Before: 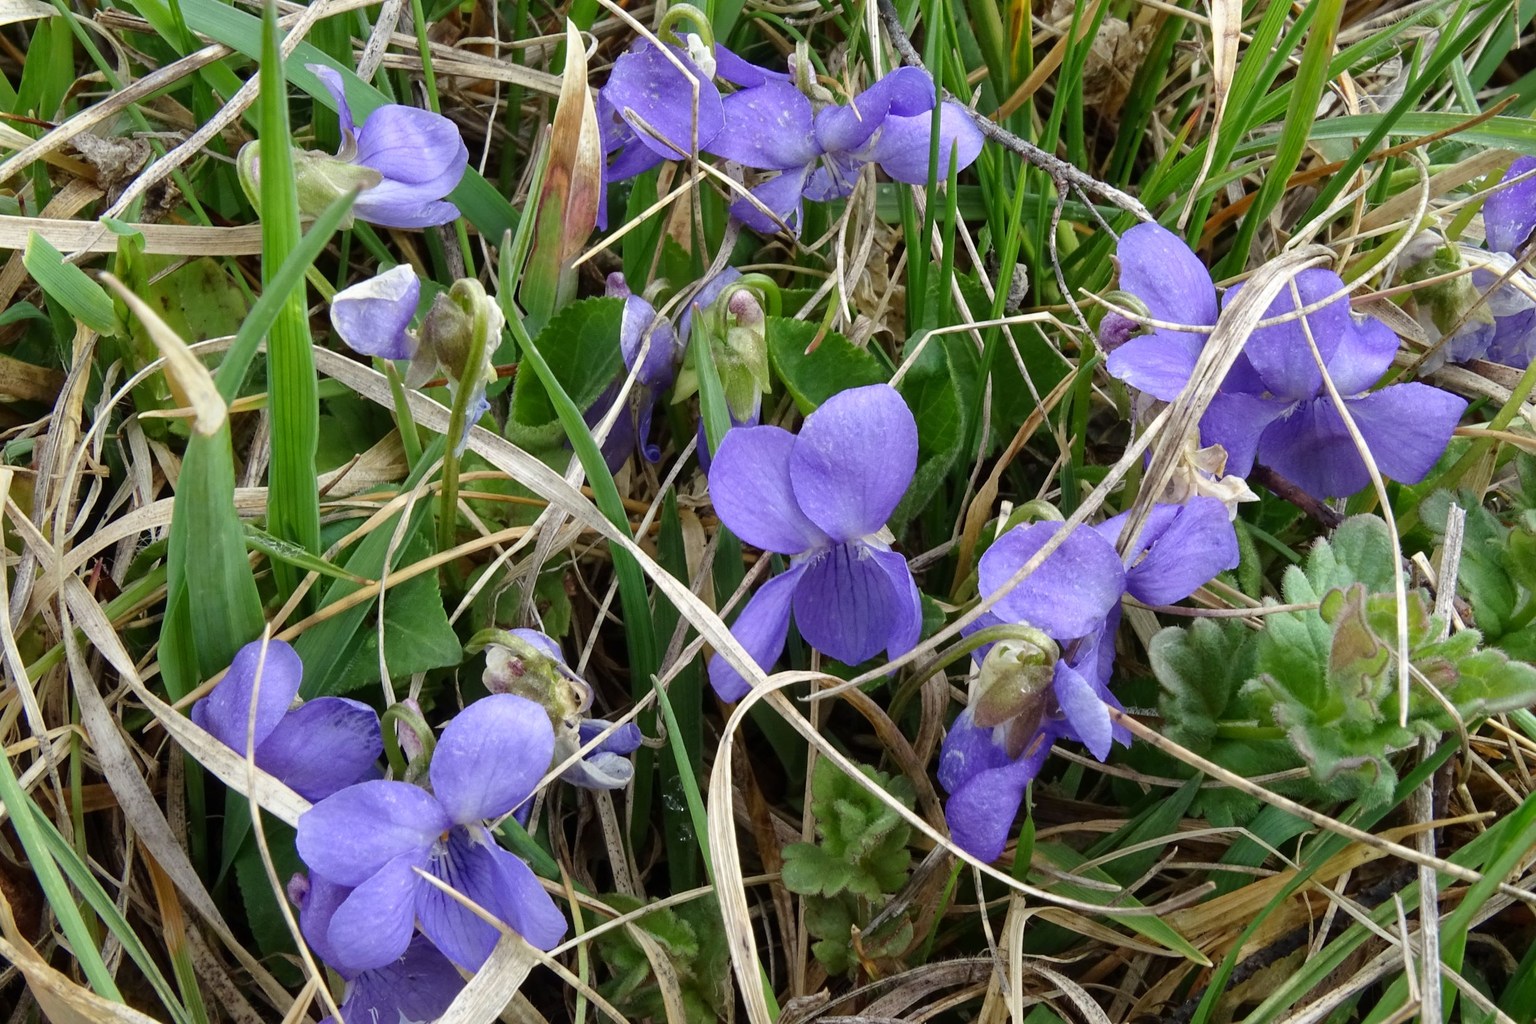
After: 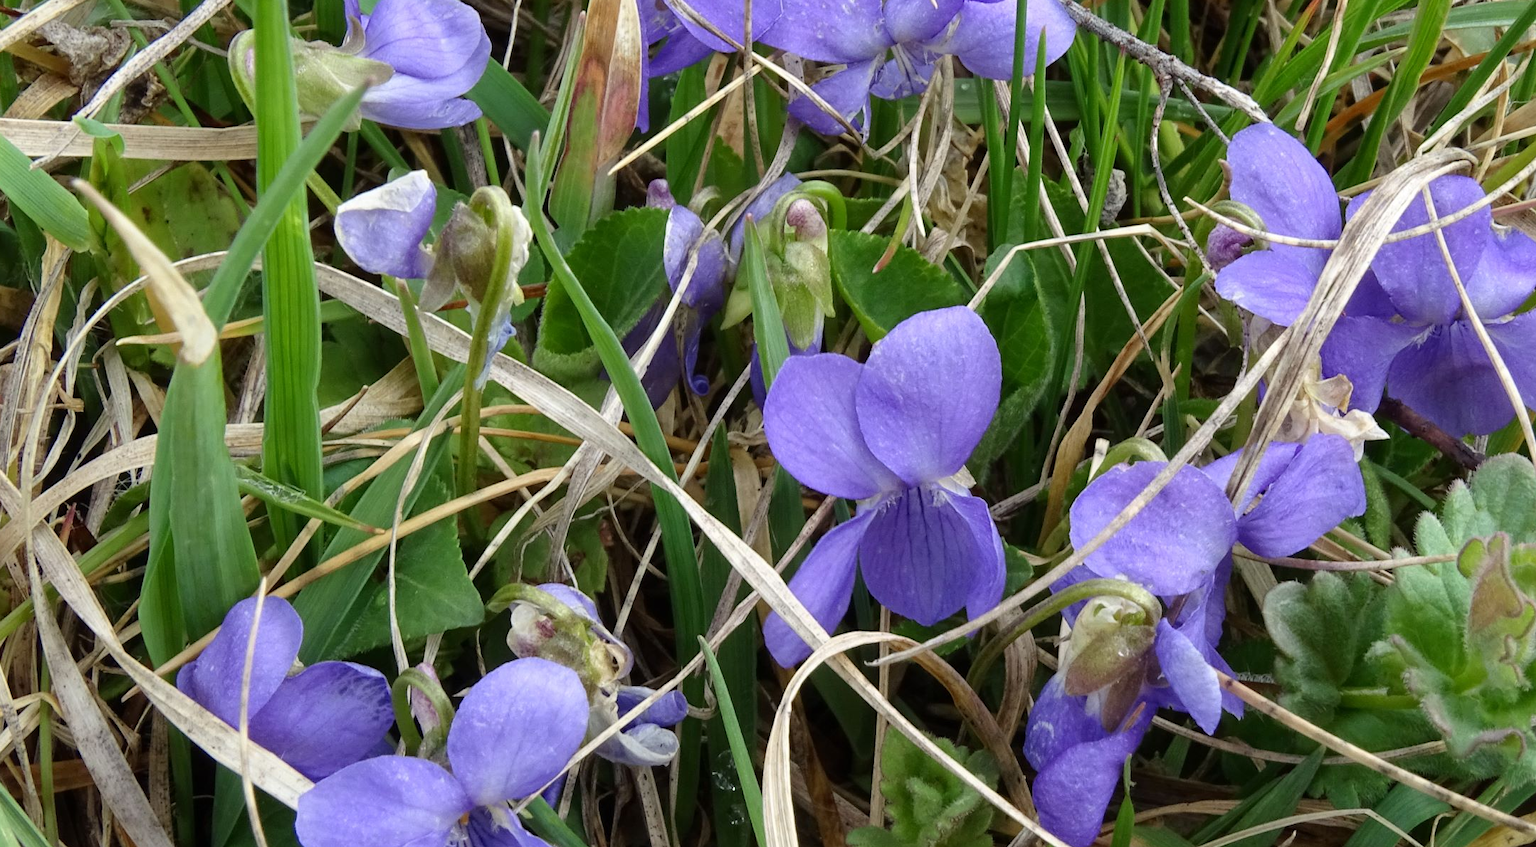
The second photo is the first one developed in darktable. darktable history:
crop and rotate: left 2.345%, top 11.192%, right 9.506%, bottom 15.878%
